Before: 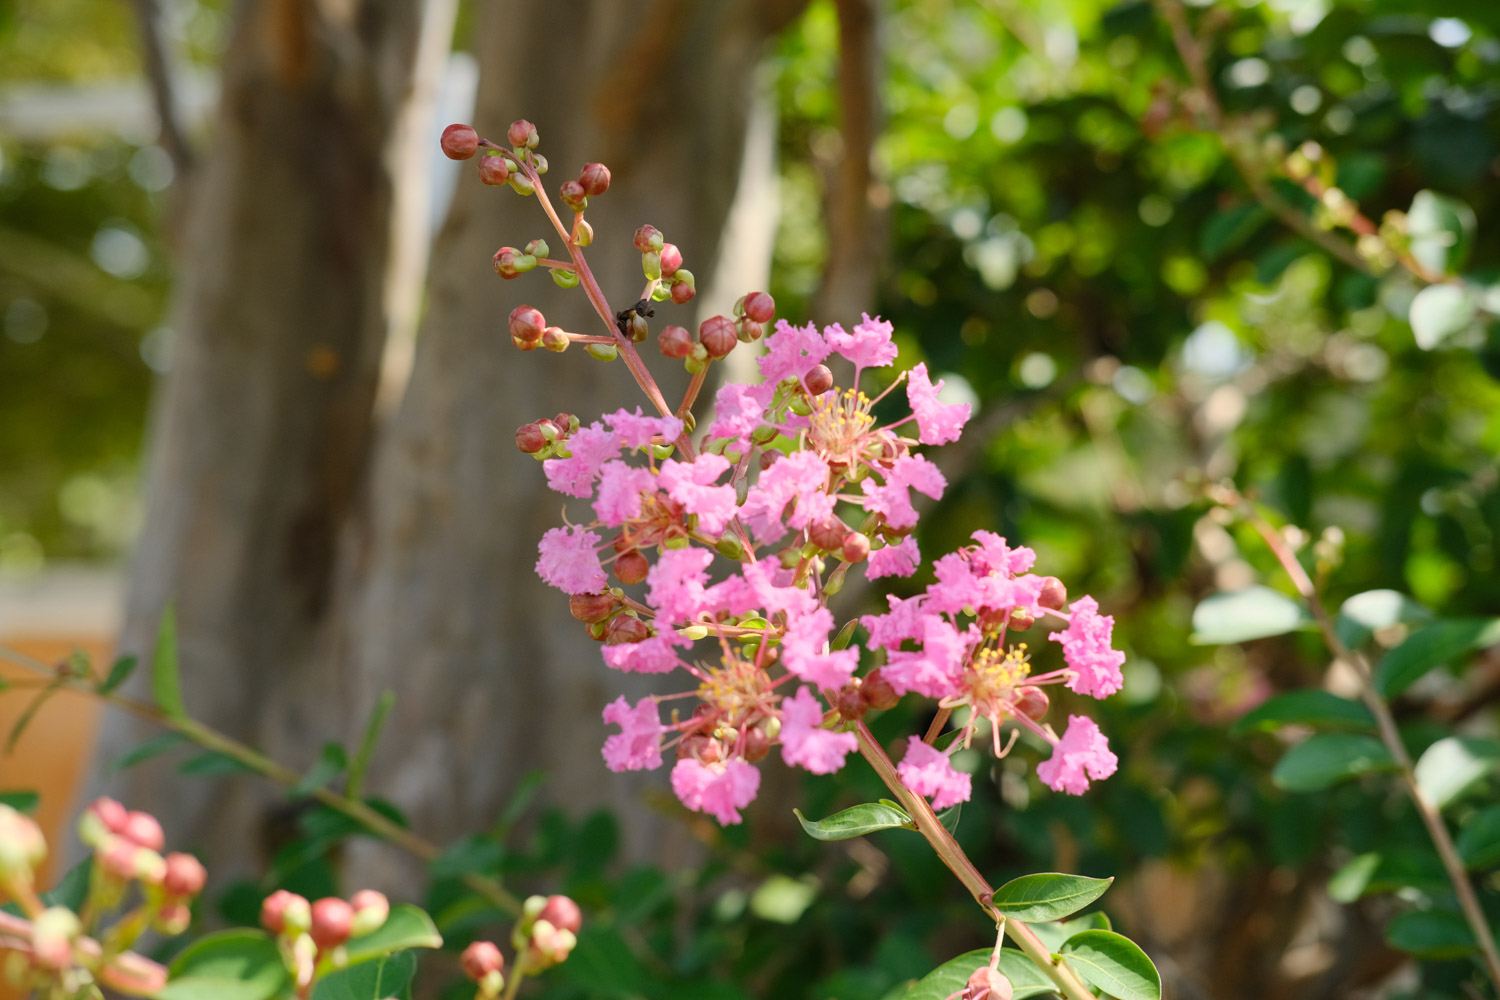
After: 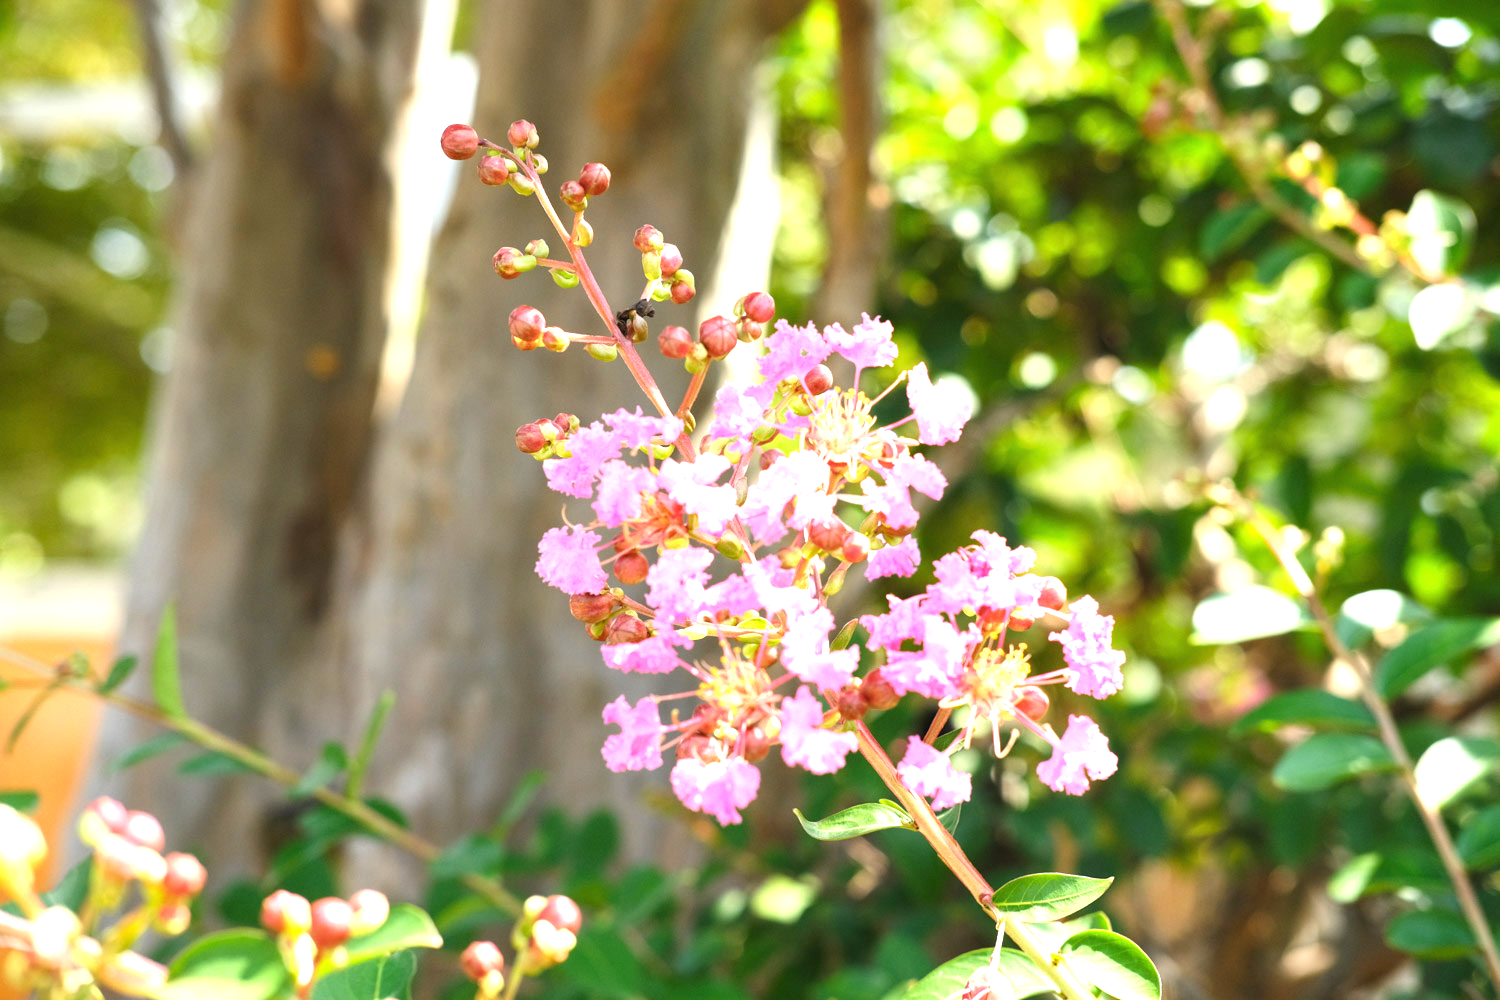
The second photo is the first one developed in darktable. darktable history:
exposure: black level correction 0, exposure 1.388 EV, compensate exposure bias true, compensate highlight preservation false
color balance: mode lift, gamma, gain (sRGB)
